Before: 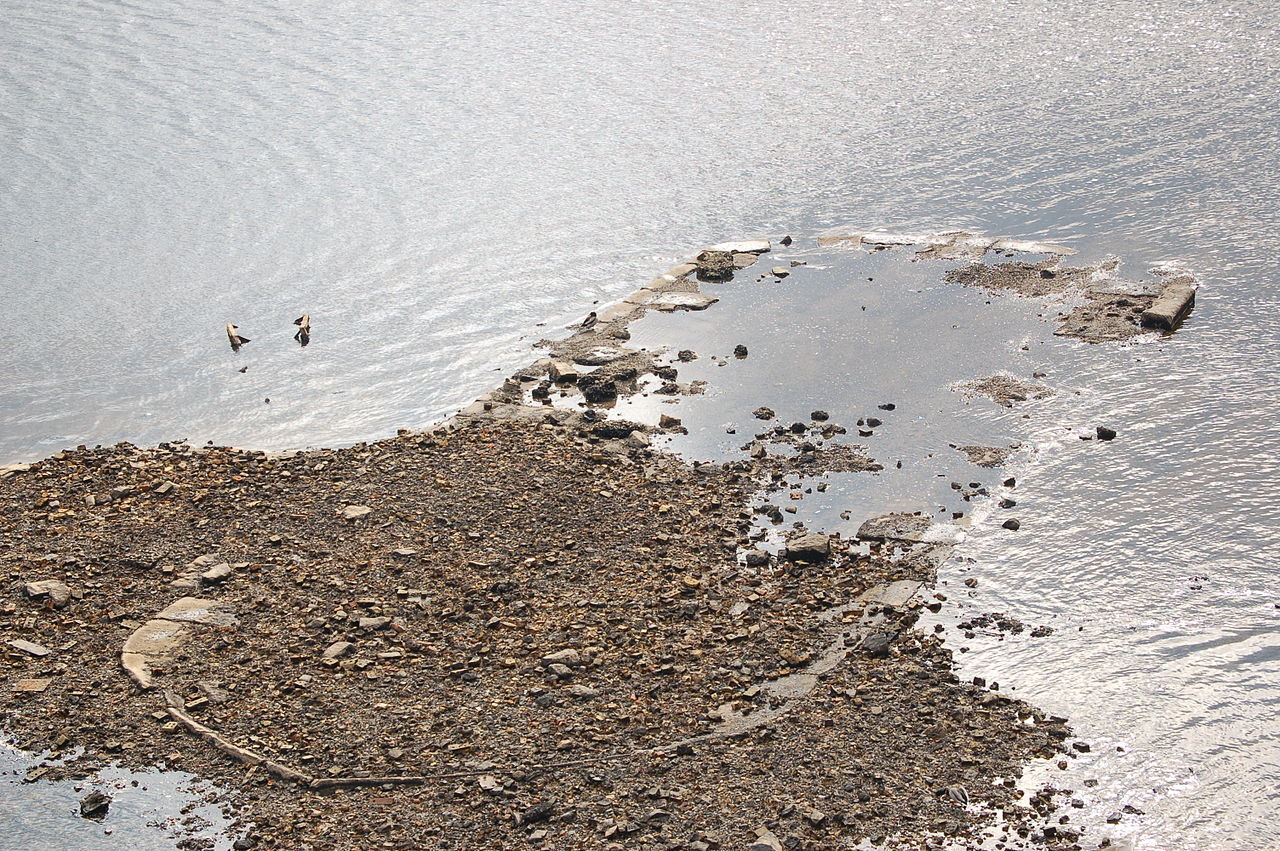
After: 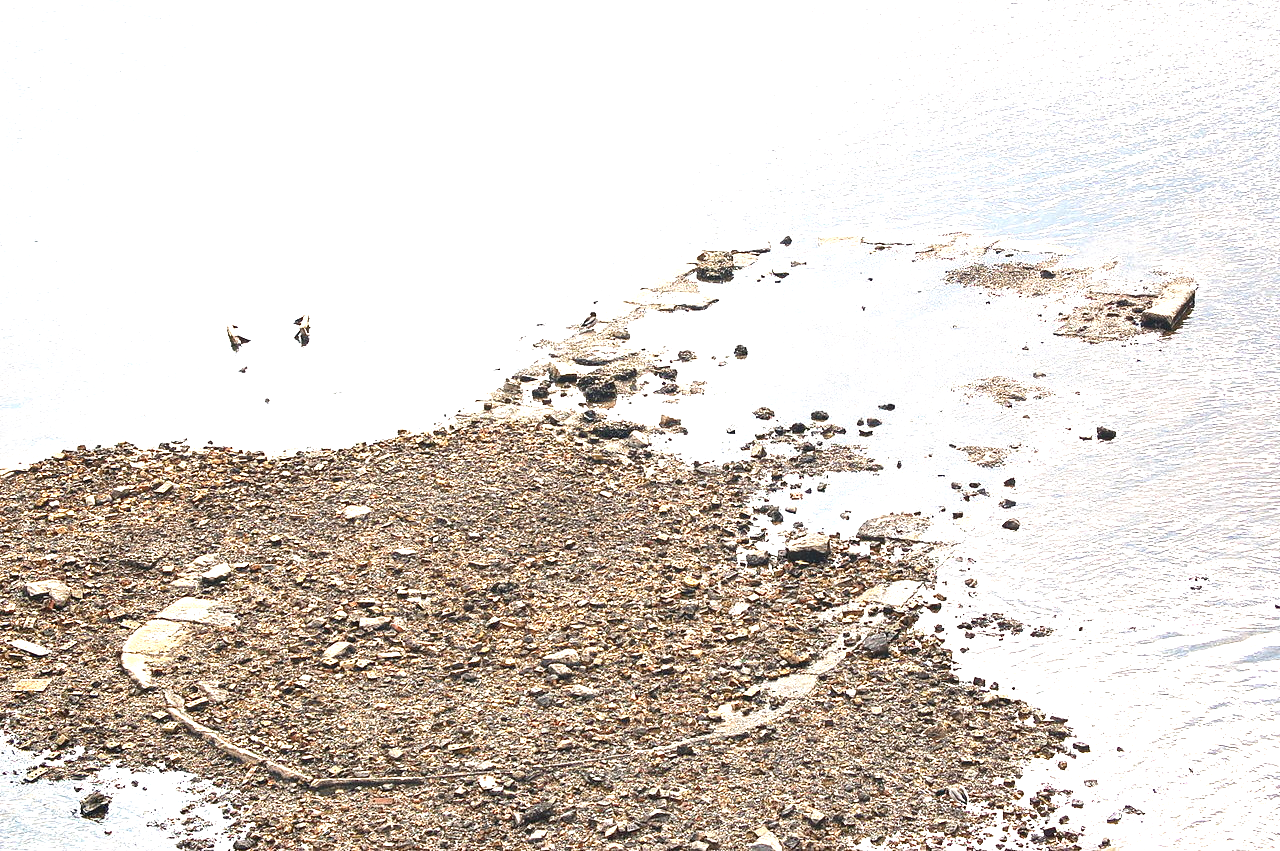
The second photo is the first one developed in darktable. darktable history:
exposure: black level correction 0, exposure 1.45 EV, compensate exposure bias true, compensate highlight preservation false
shadows and highlights: shadows 4.1, highlights -17.6, soften with gaussian
